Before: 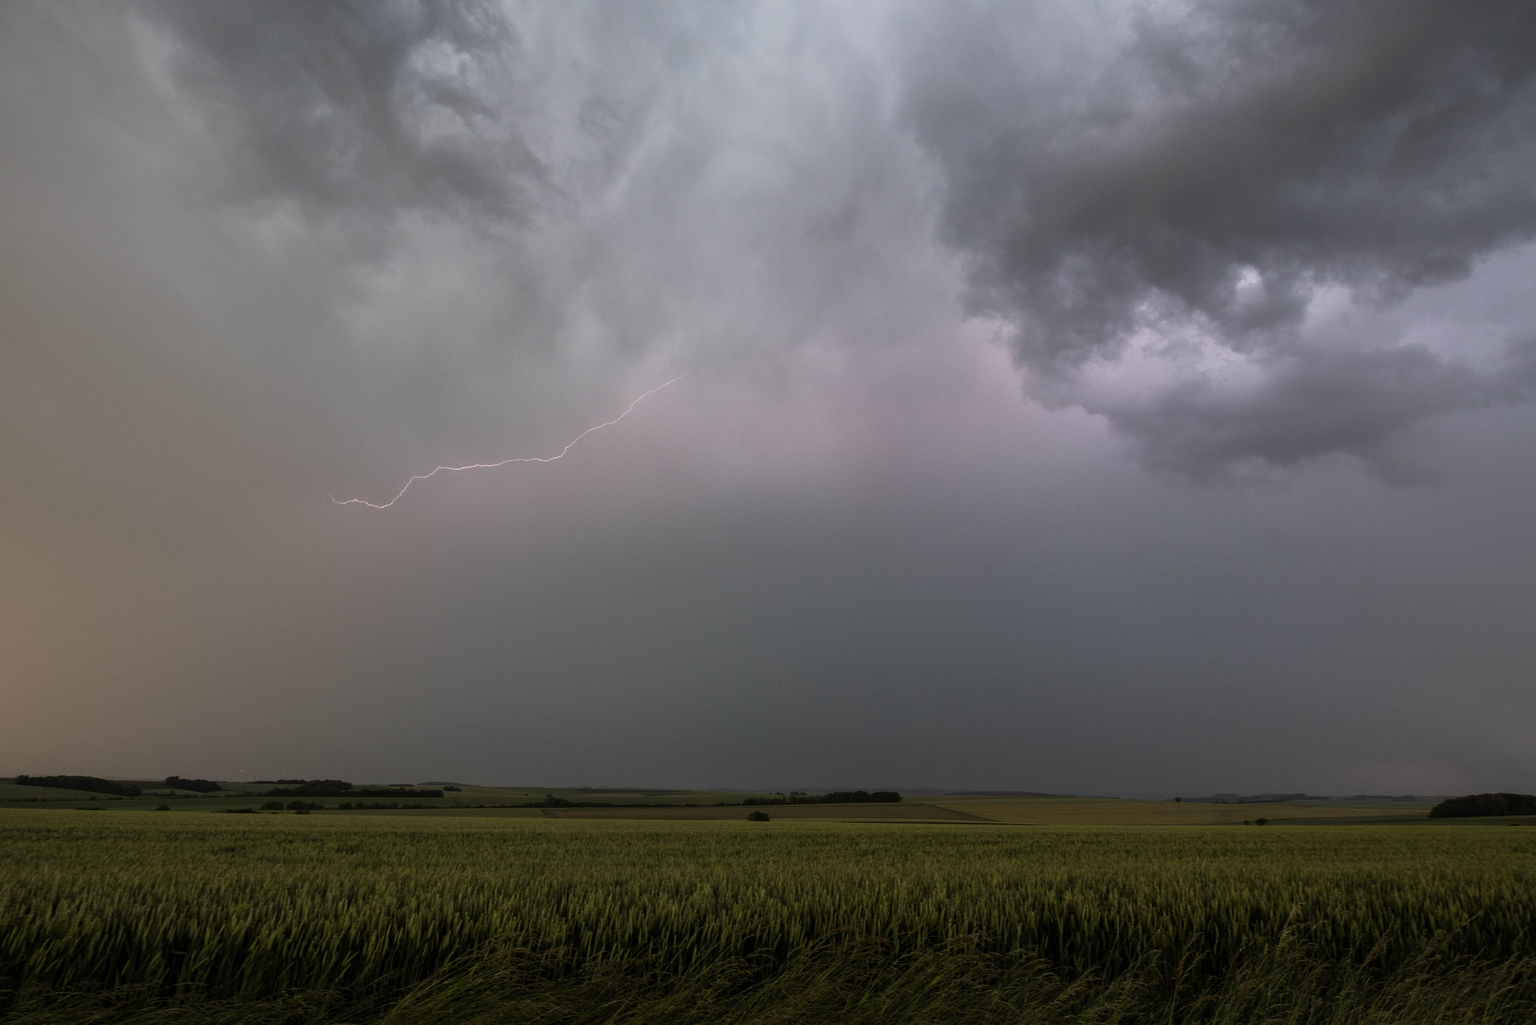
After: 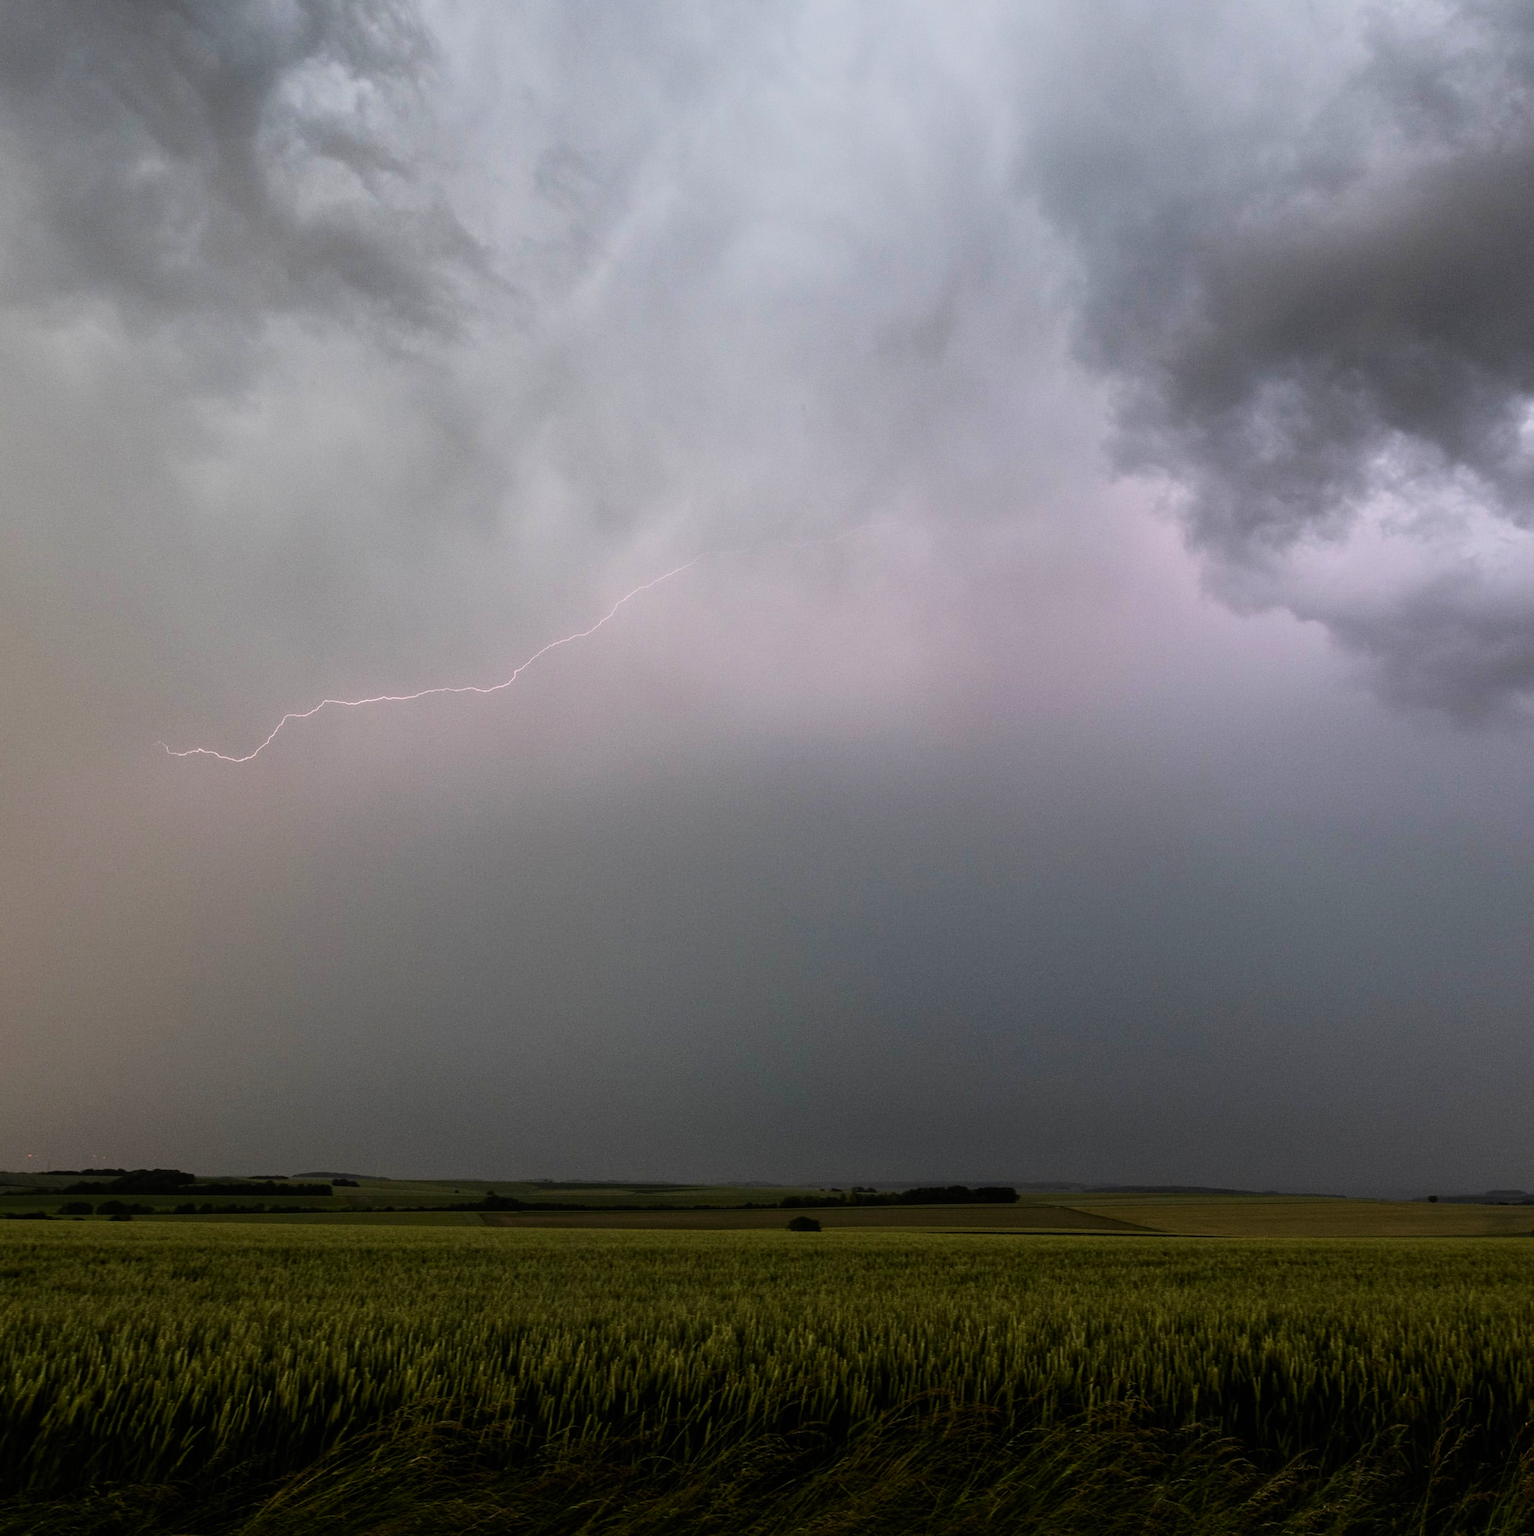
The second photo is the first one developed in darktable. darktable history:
crop and rotate: left 14.47%, right 18.861%
filmic rgb: black relative exposure -7.98 EV, white relative exposure 4.05 EV, hardness 4.19
exposure: compensate highlight preservation false
contrast brightness saturation: contrast 0.23, brightness 0.111, saturation 0.295
